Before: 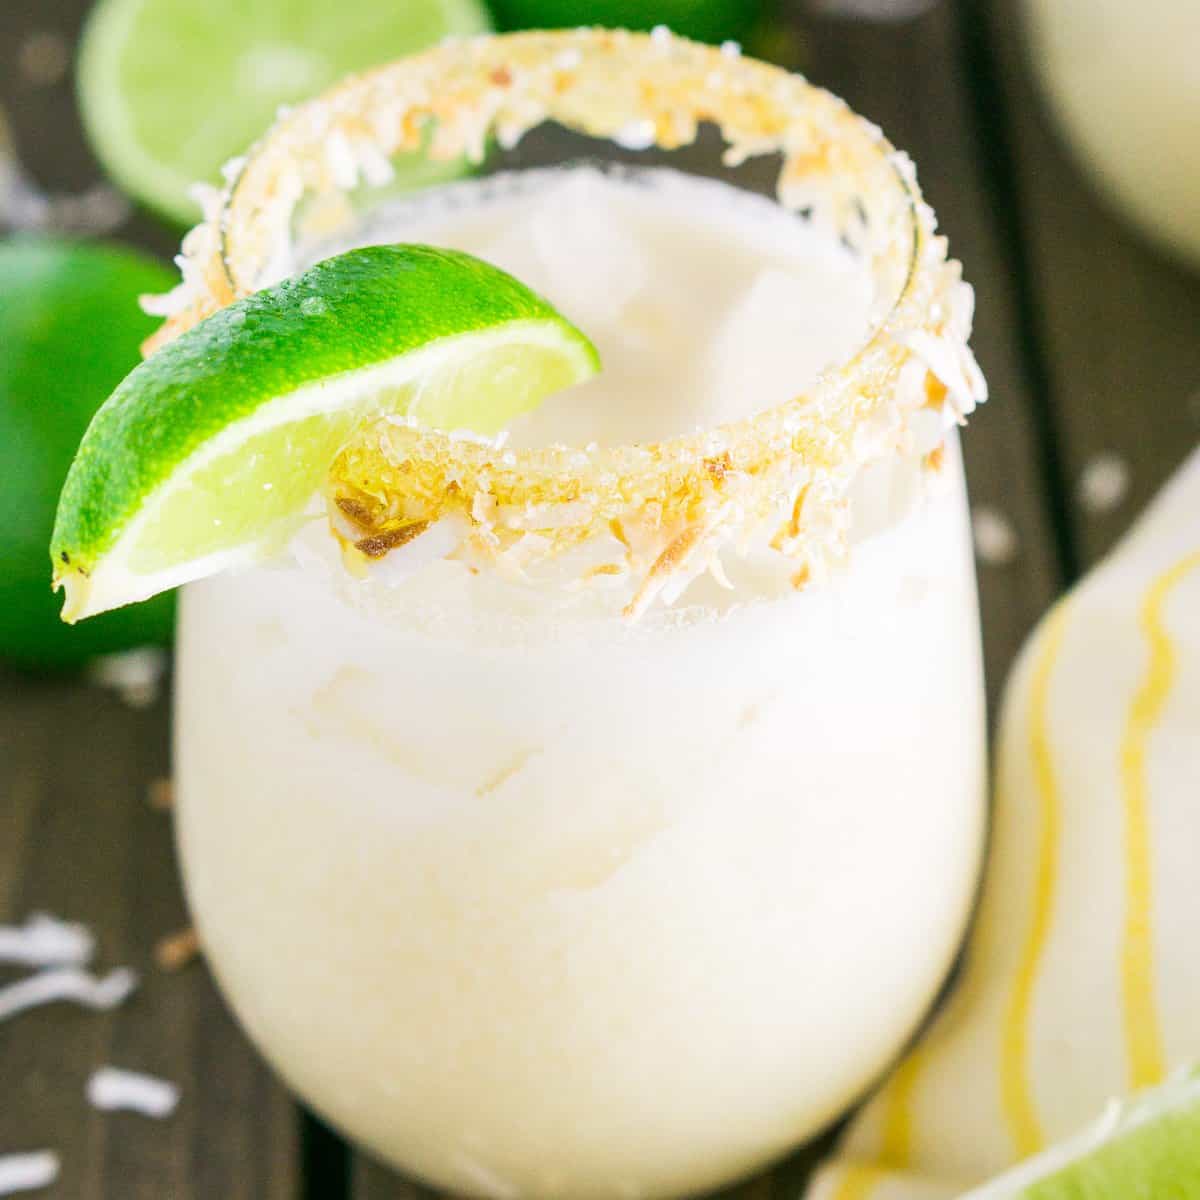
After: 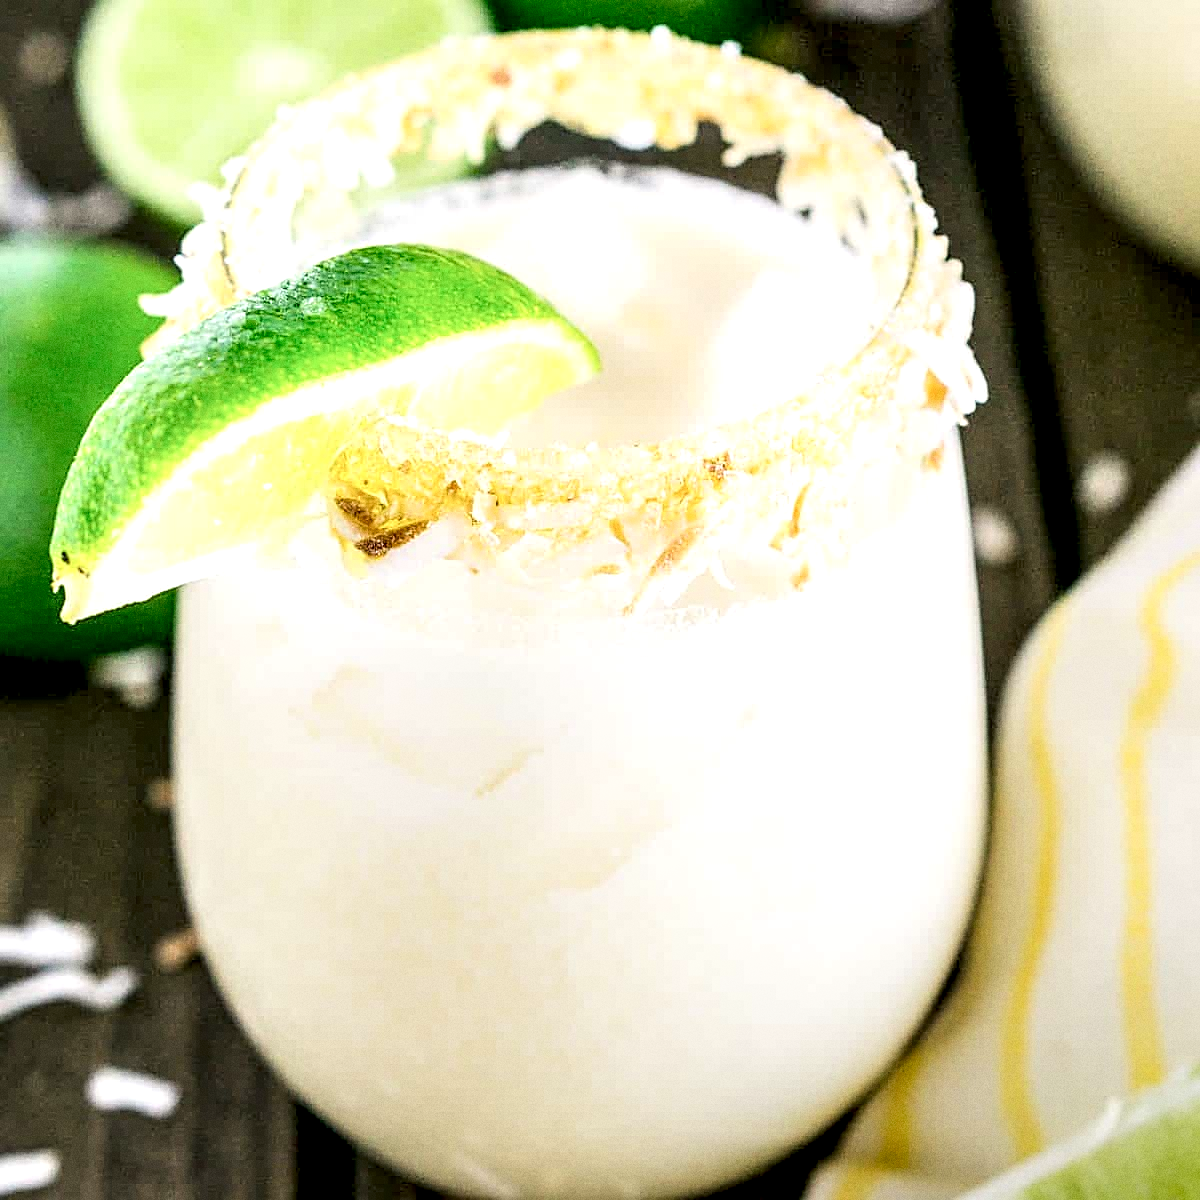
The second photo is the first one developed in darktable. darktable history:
tone curve: curves: ch0 [(0, 0) (0.004, 0.001) (0.133, 0.112) (0.325, 0.362) (0.832, 0.893) (1, 1)], color space Lab, linked channels, preserve colors none
sharpen: on, module defaults
graduated density: rotation -180°, offset 27.42
grain: coarseness 3.21 ISO
color correction: saturation 0.85
exposure: black level correction 0.005, exposure 0.014 EV, compensate highlight preservation false
local contrast: highlights 80%, shadows 57%, detail 175%, midtone range 0.602
